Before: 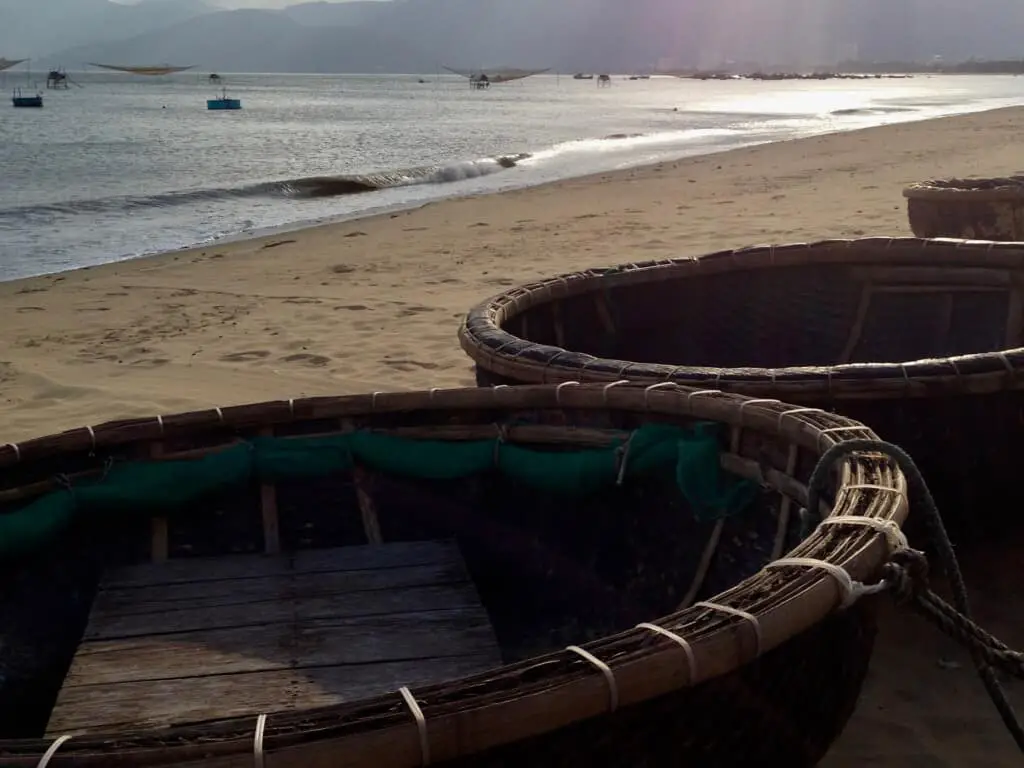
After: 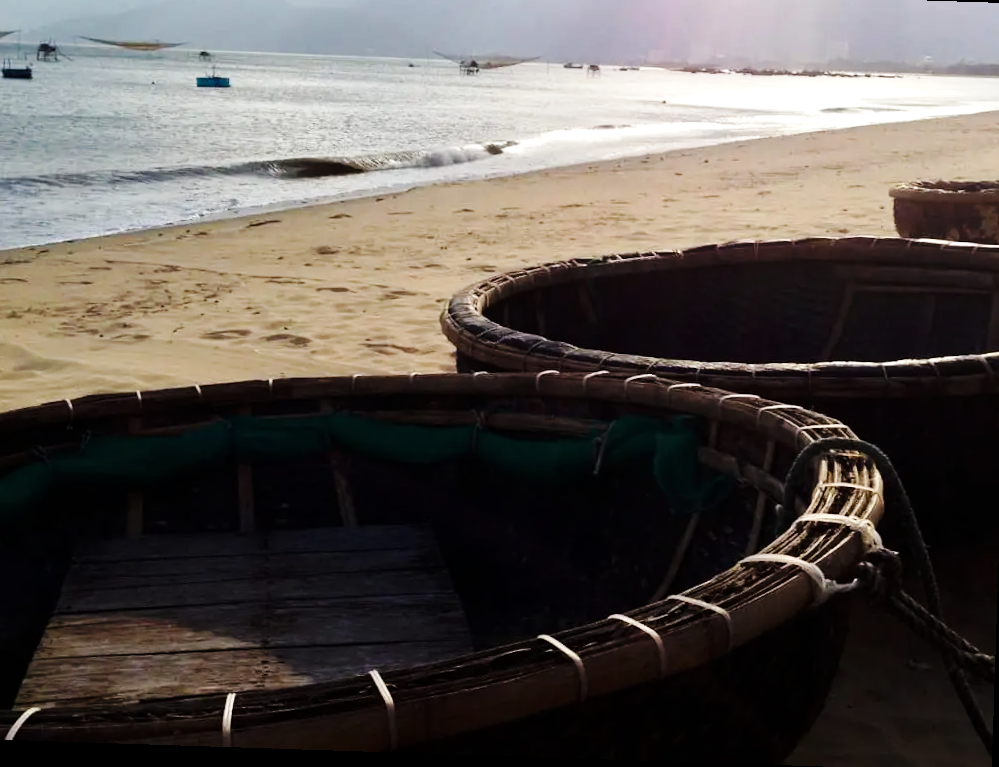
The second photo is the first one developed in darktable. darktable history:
tone equalizer: -8 EV -0.454 EV, -7 EV -0.422 EV, -6 EV -0.372 EV, -5 EV -0.214 EV, -3 EV 0.24 EV, -2 EV 0.354 EV, -1 EV 0.386 EV, +0 EV 0.441 EV, mask exposure compensation -0.488 EV
crop and rotate: angle -1.87°, left 3.125%, top 3.754%, right 1.523%, bottom 0.484%
base curve: curves: ch0 [(0, 0) (0.032, 0.025) (0.121, 0.166) (0.206, 0.329) (0.605, 0.79) (1, 1)], preserve colors none
